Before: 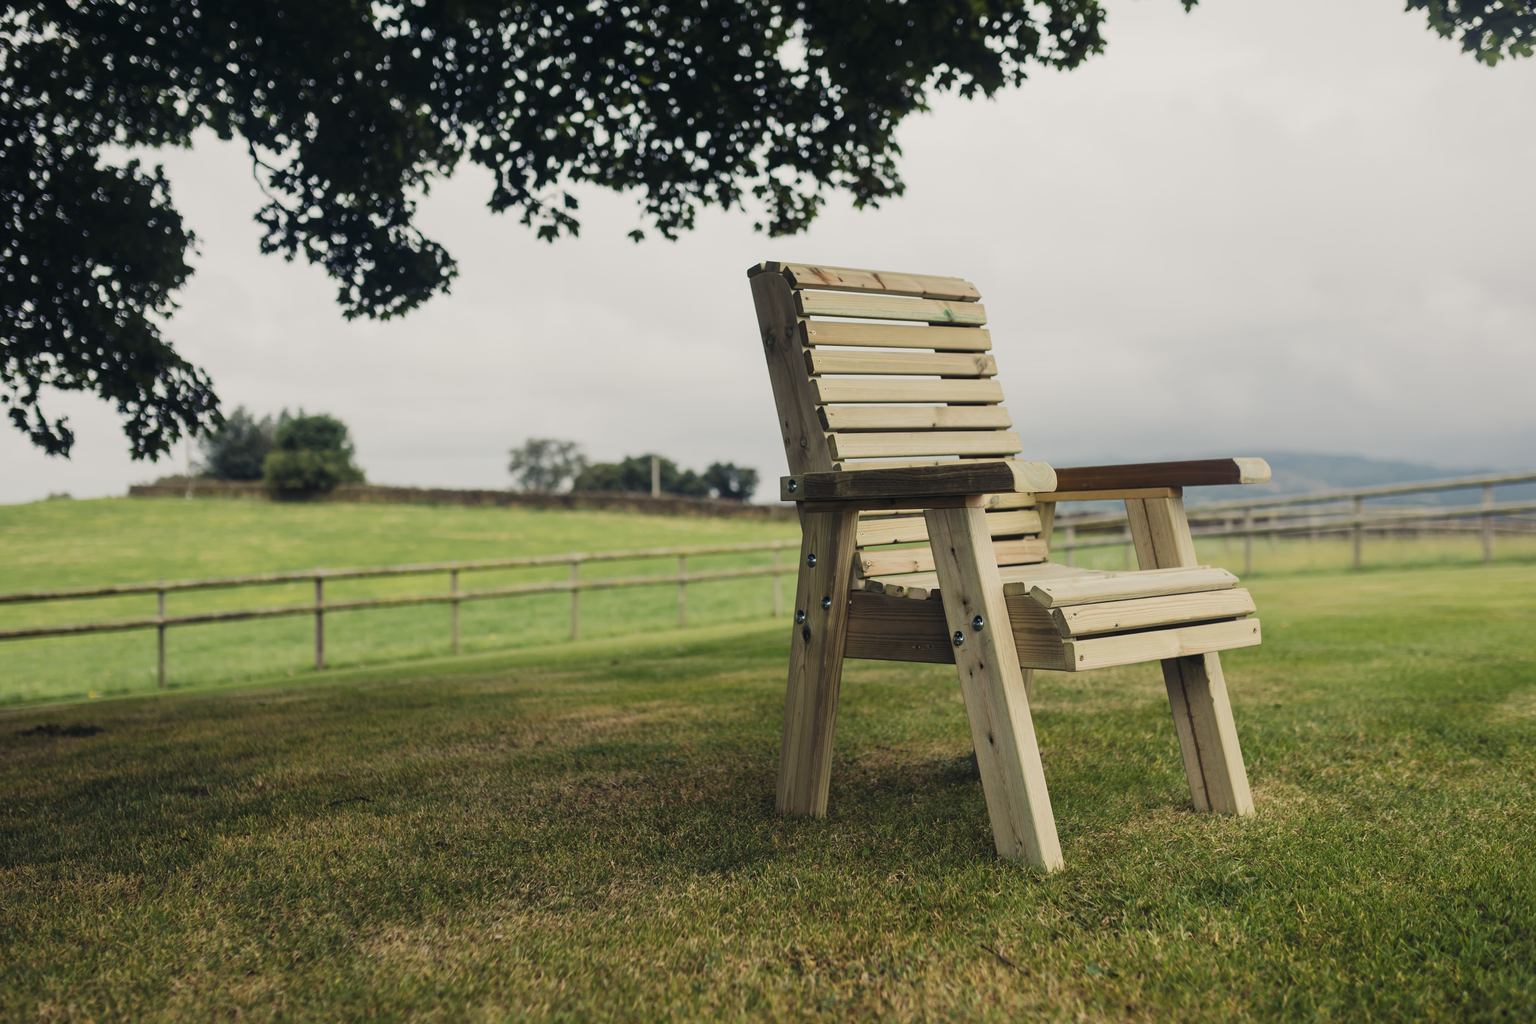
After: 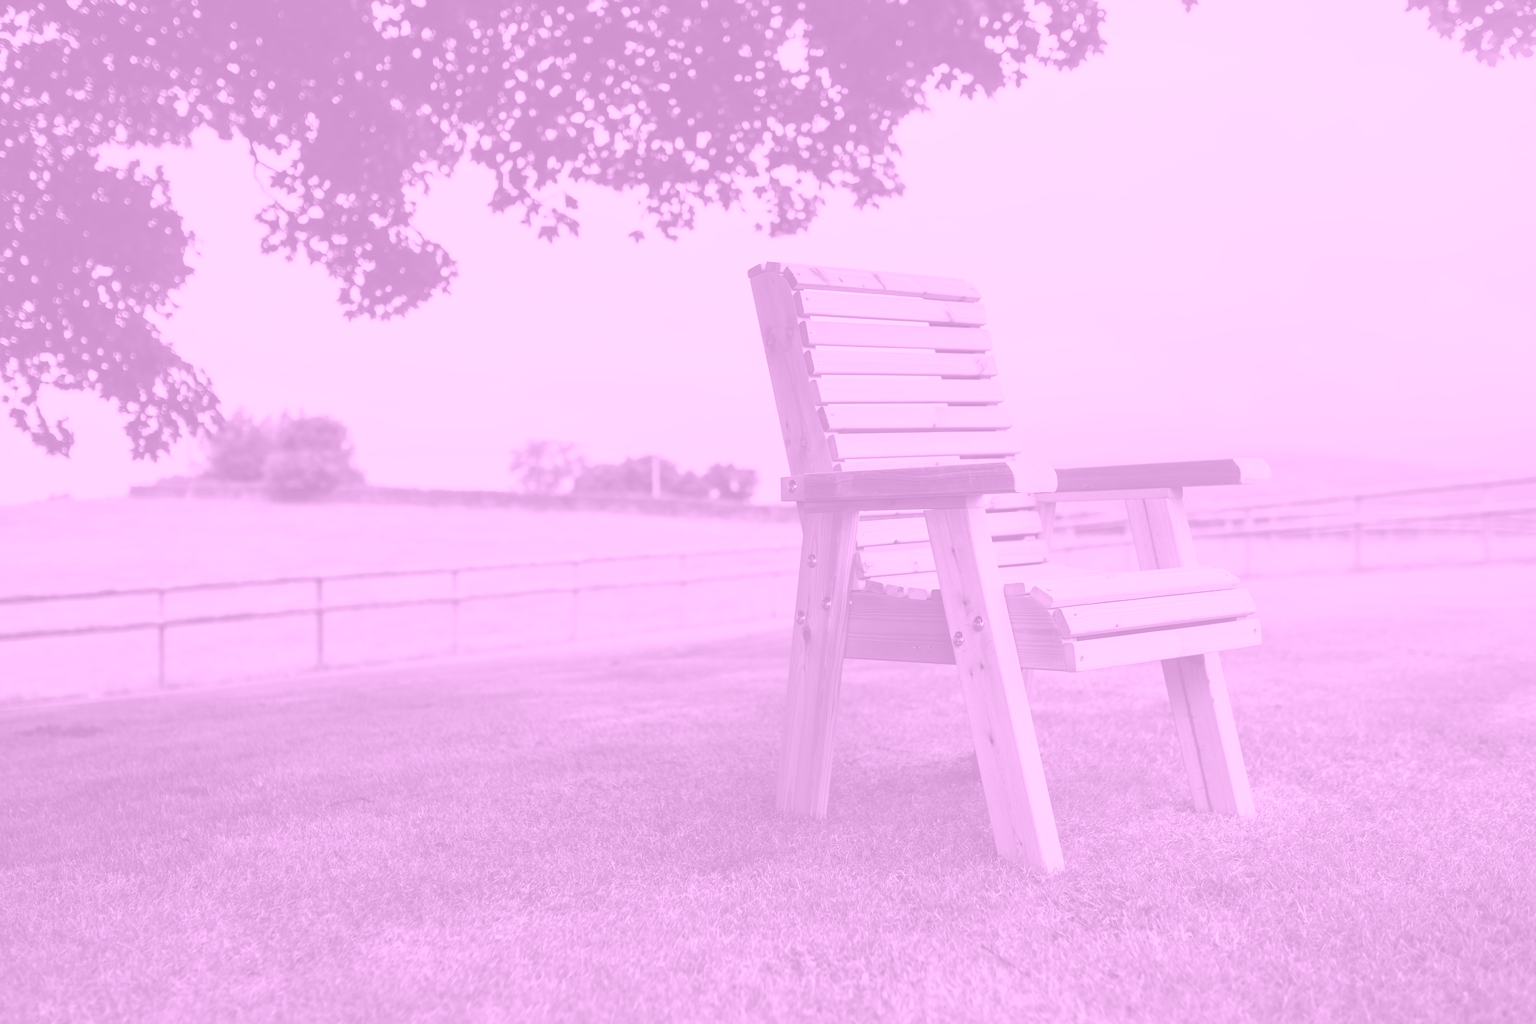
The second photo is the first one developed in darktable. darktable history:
colorize: hue 331.2°, saturation 69%, source mix 30.28%, lightness 69.02%, version 1
color correction: highlights a* -14.62, highlights b* -16.22, shadows a* 10.12, shadows b* 29.4
